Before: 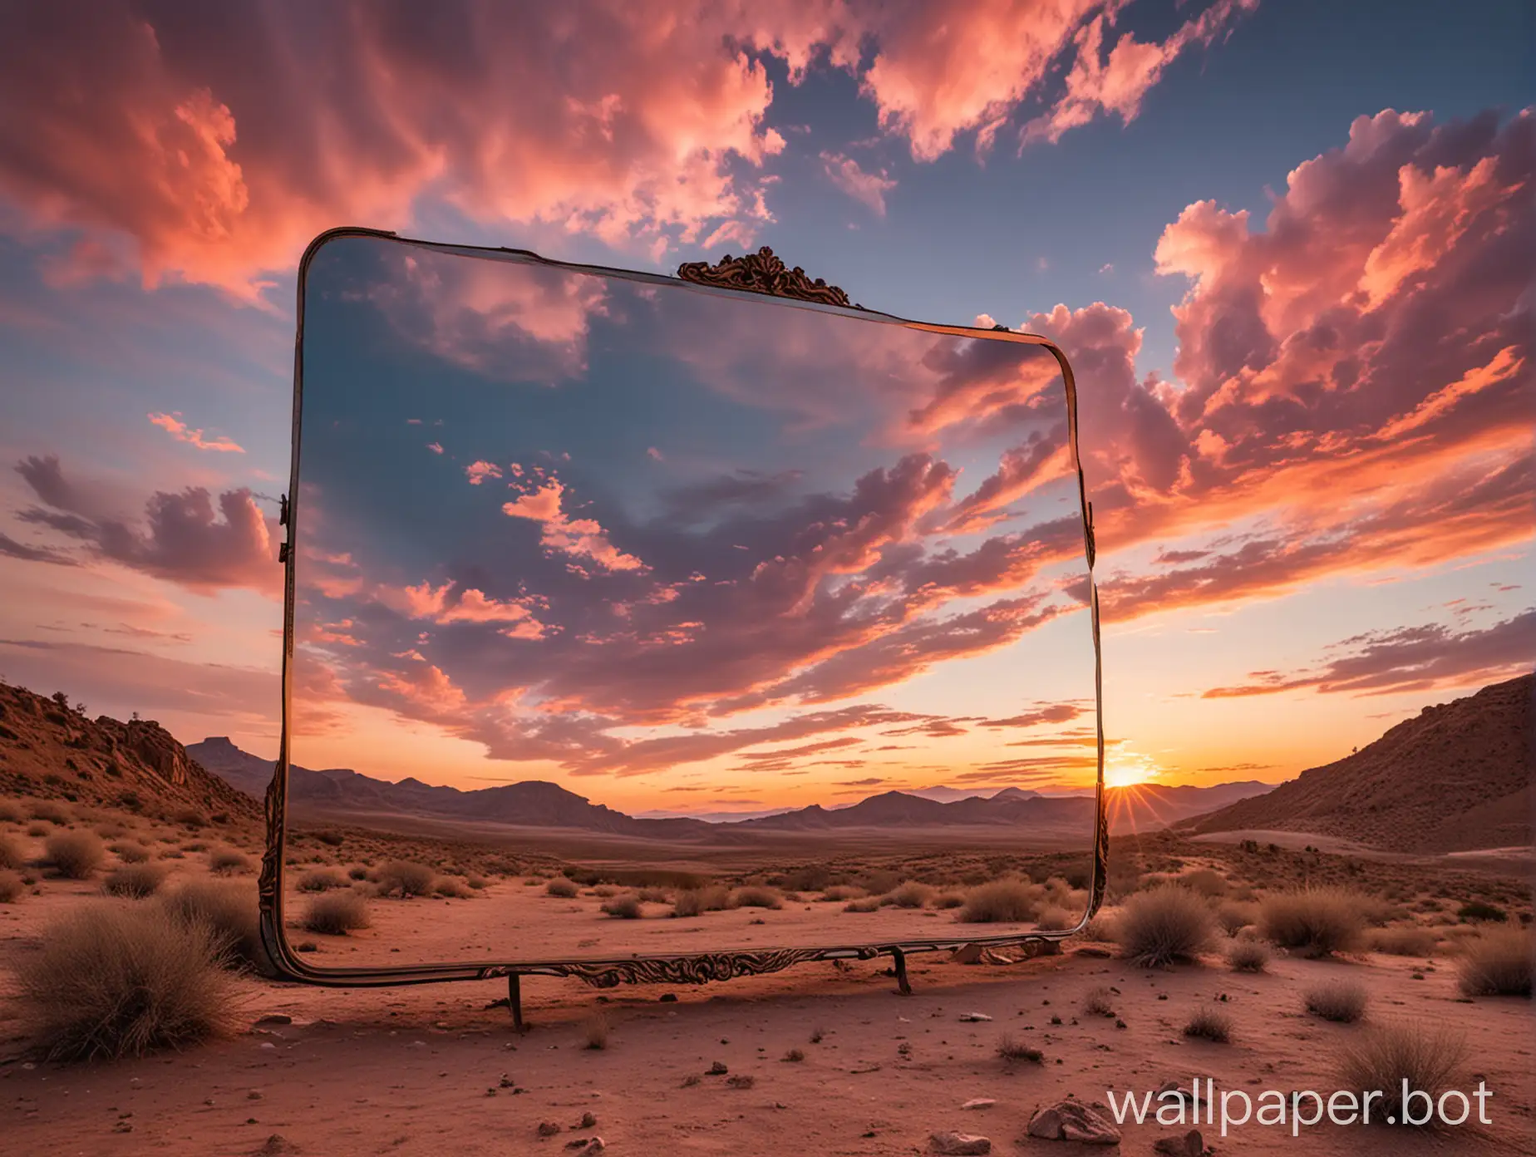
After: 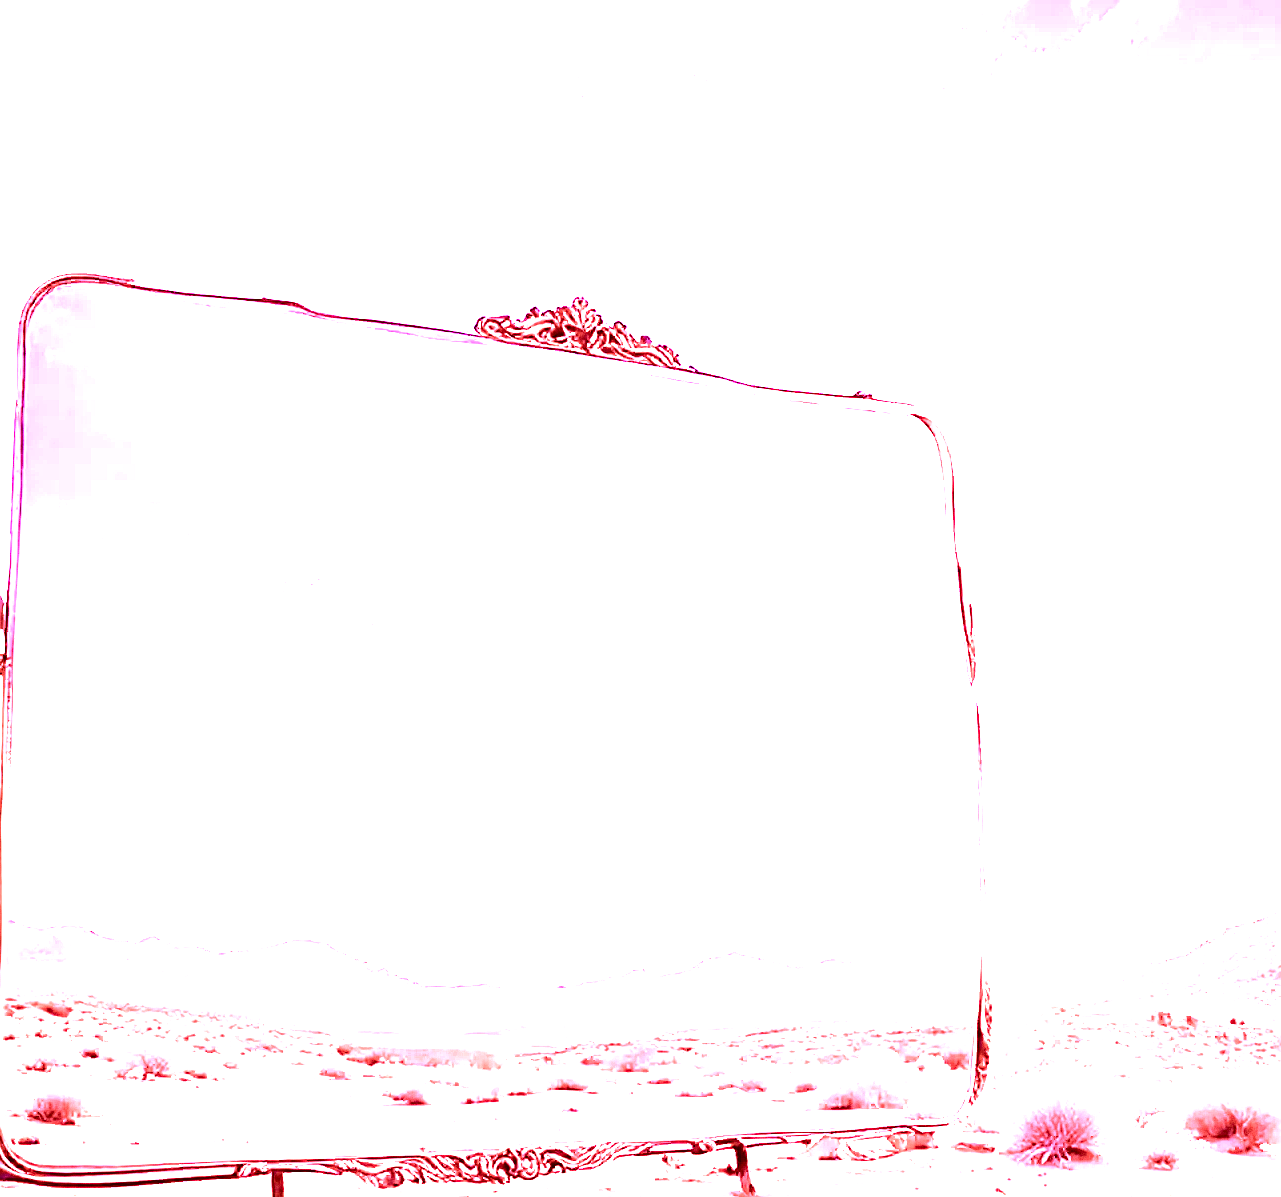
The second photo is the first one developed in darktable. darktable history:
sharpen: on, module defaults
color correction: highlights a* 9.03, highlights b* 8.71, shadows a* 40, shadows b* 40, saturation 0.8
crop: left 18.479%, right 12.2%, bottom 13.971%
exposure: exposure 0.3 EV, compensate highlight preservation false
grain: coarseness 0.47 ISO
color balance: input saturation 100.43%, contrast fulcrum 14.22%, output saturation 70.41%
white balance: red 8, blue 8
